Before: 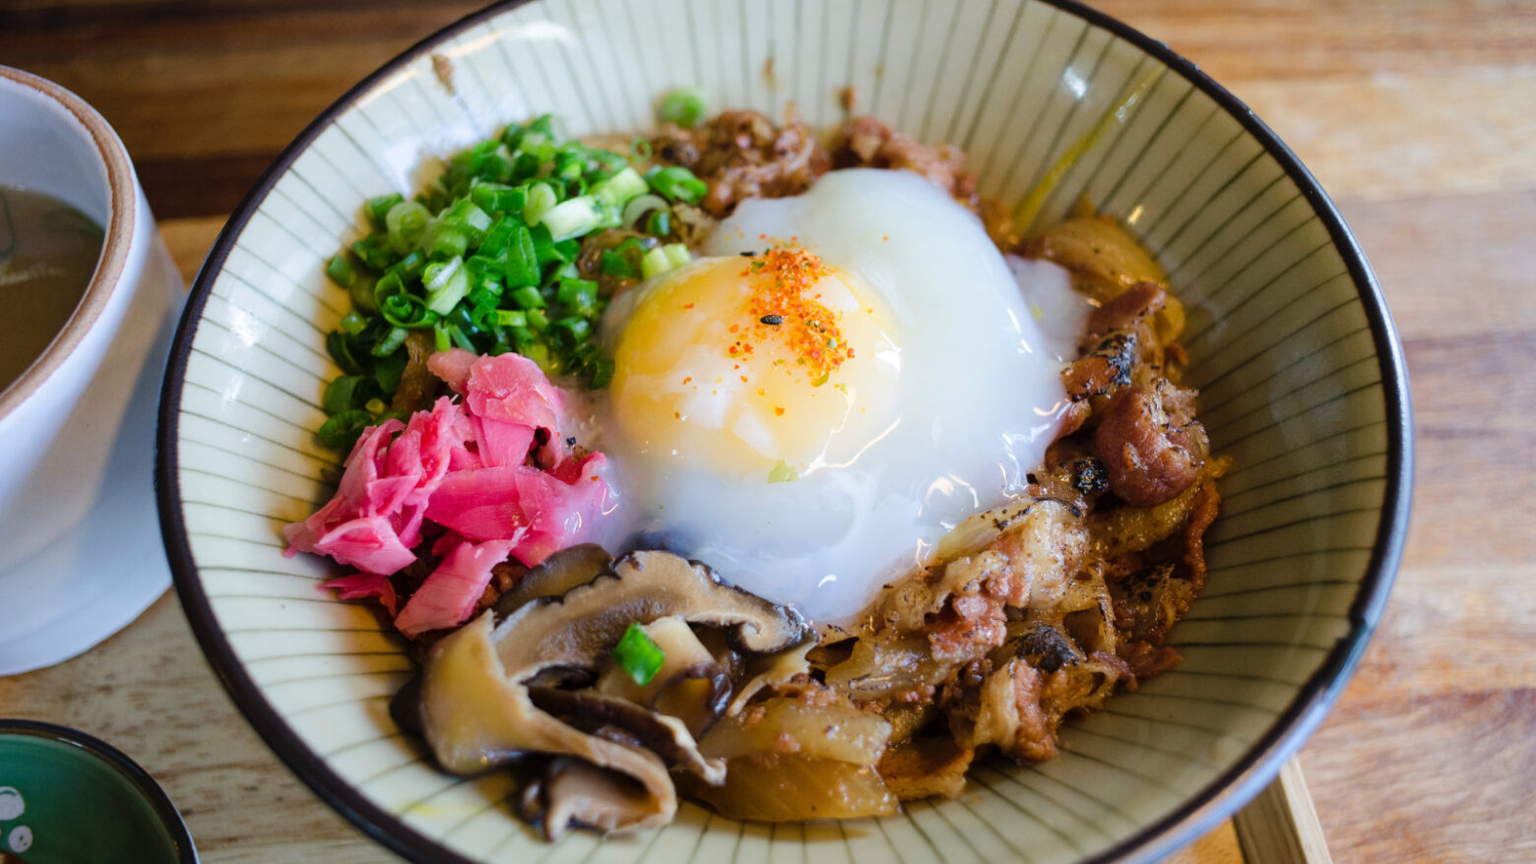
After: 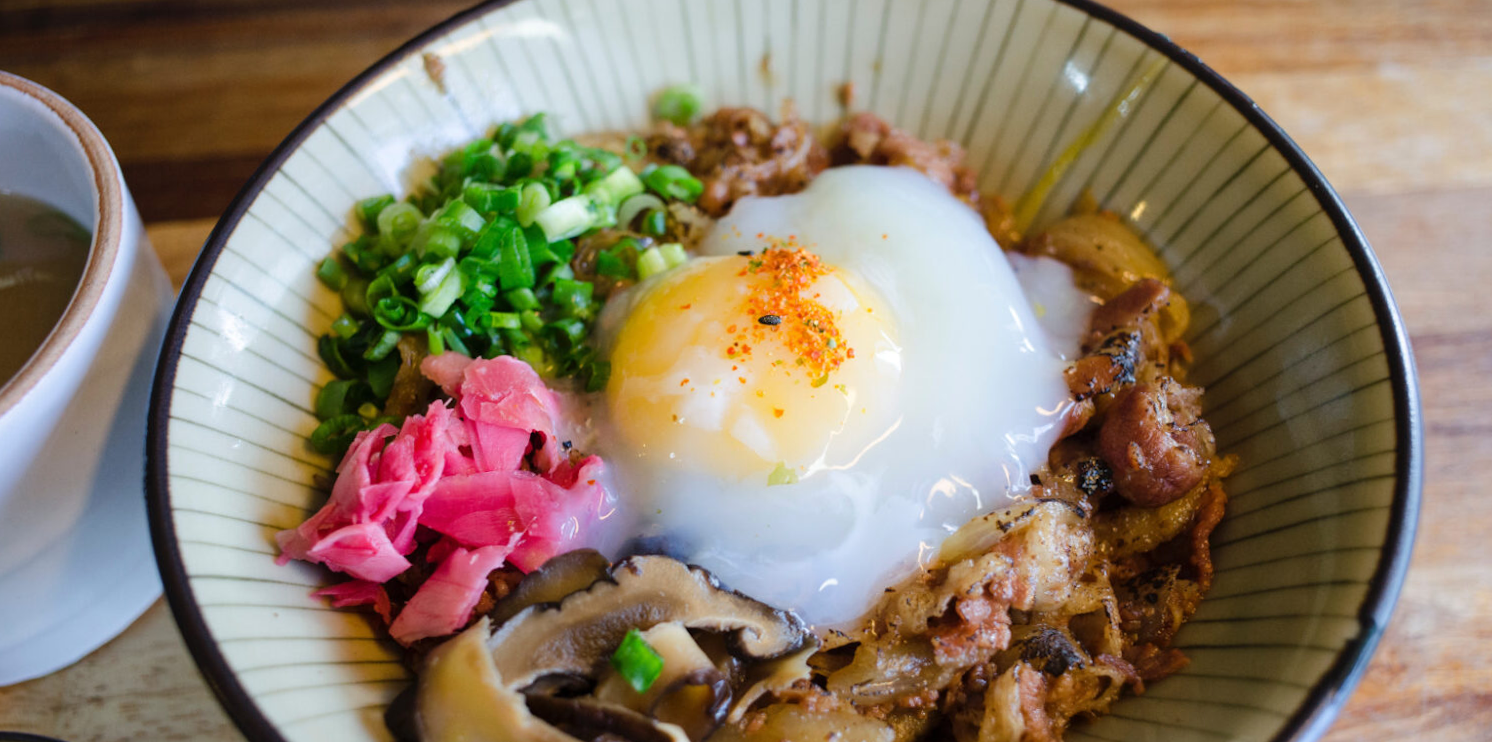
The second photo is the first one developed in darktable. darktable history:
crop and rotate: angle 0.428°, left 0.244%, right 2.824%, bottom 14.343%
